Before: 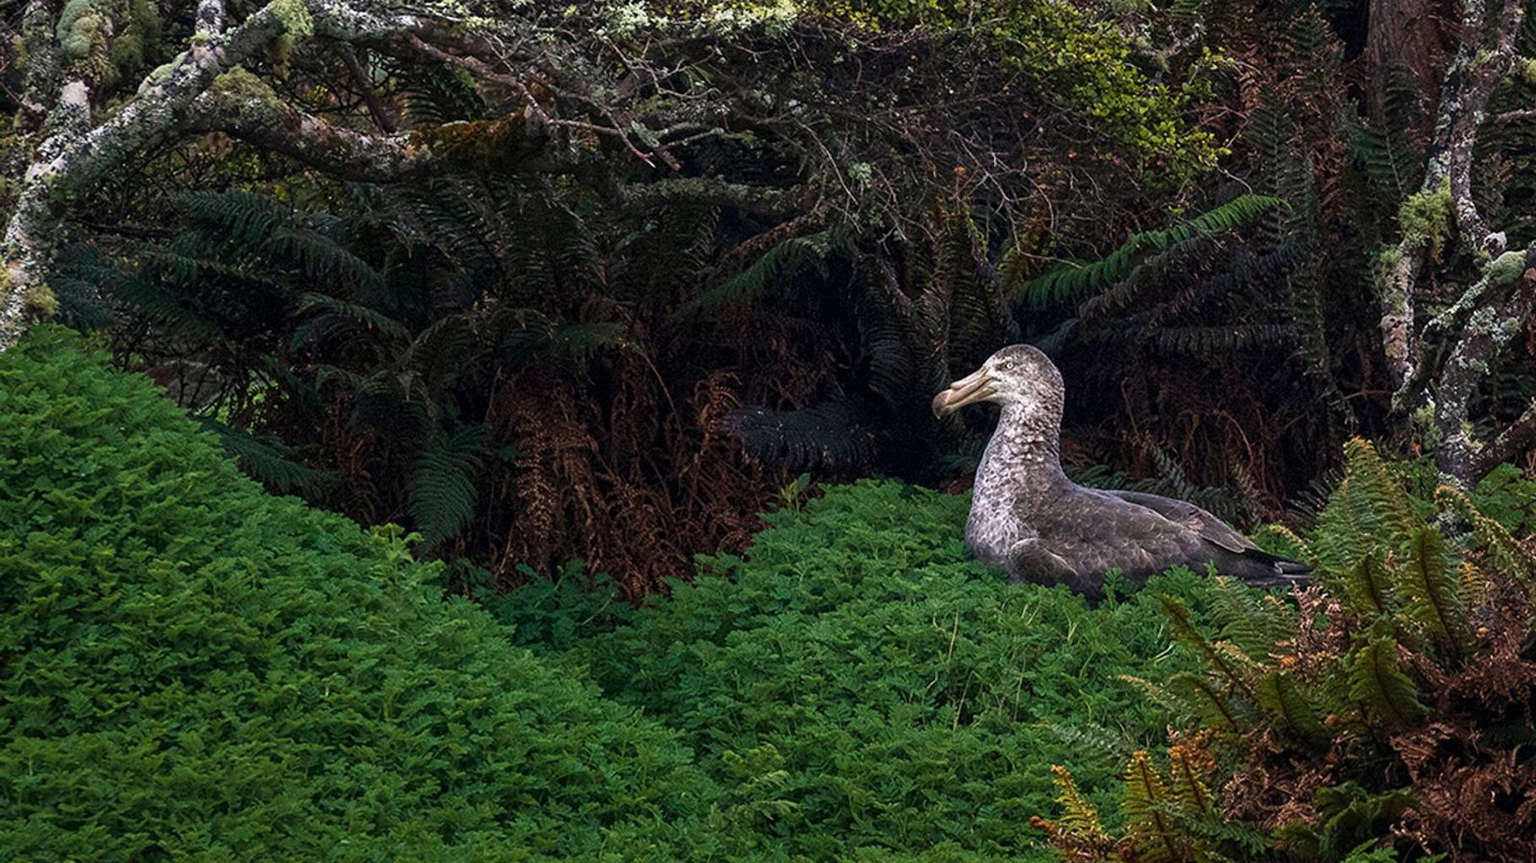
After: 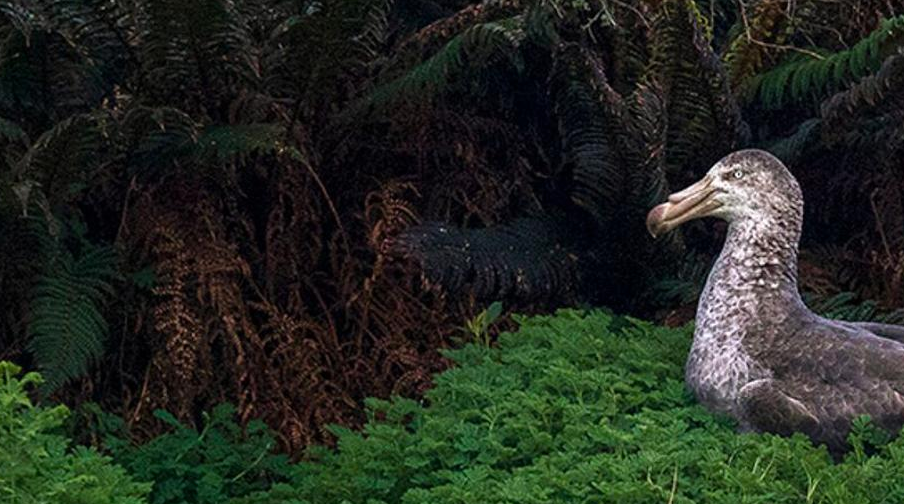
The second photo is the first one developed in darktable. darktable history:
crop: left 25.19%, top 25.338%, right 25.134%, bottom 25.177%
color balance rgb: perceptual saturation grading › global saturation 0.448%, global vibrance 16.4%, saturation formula JzAzBz (2021)
